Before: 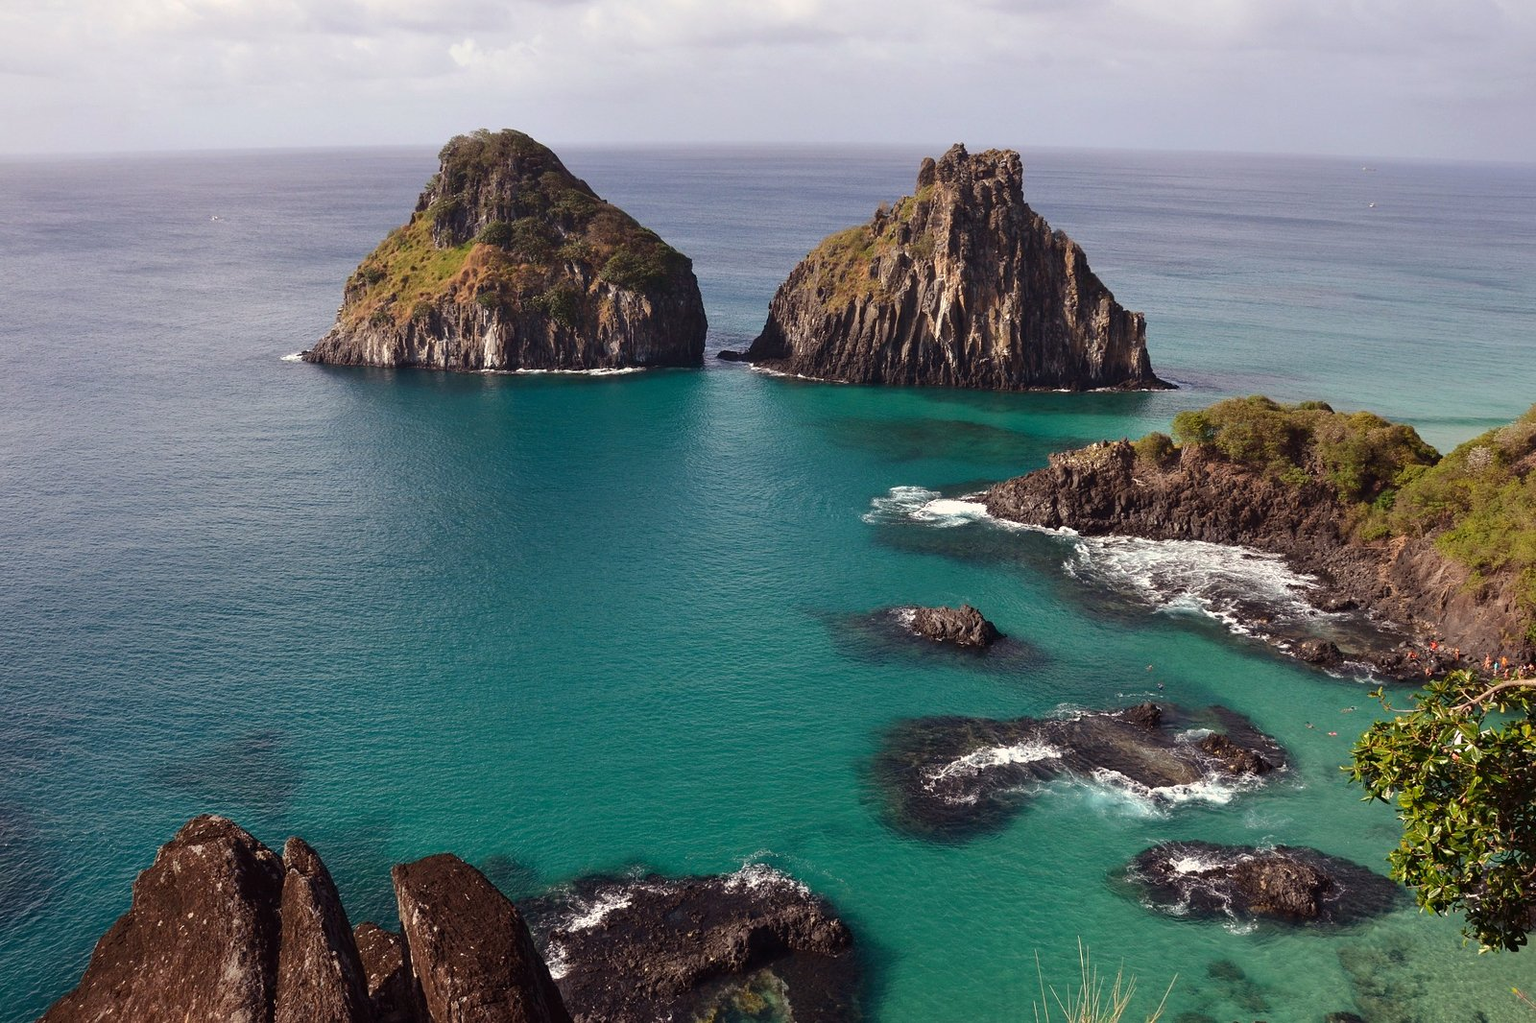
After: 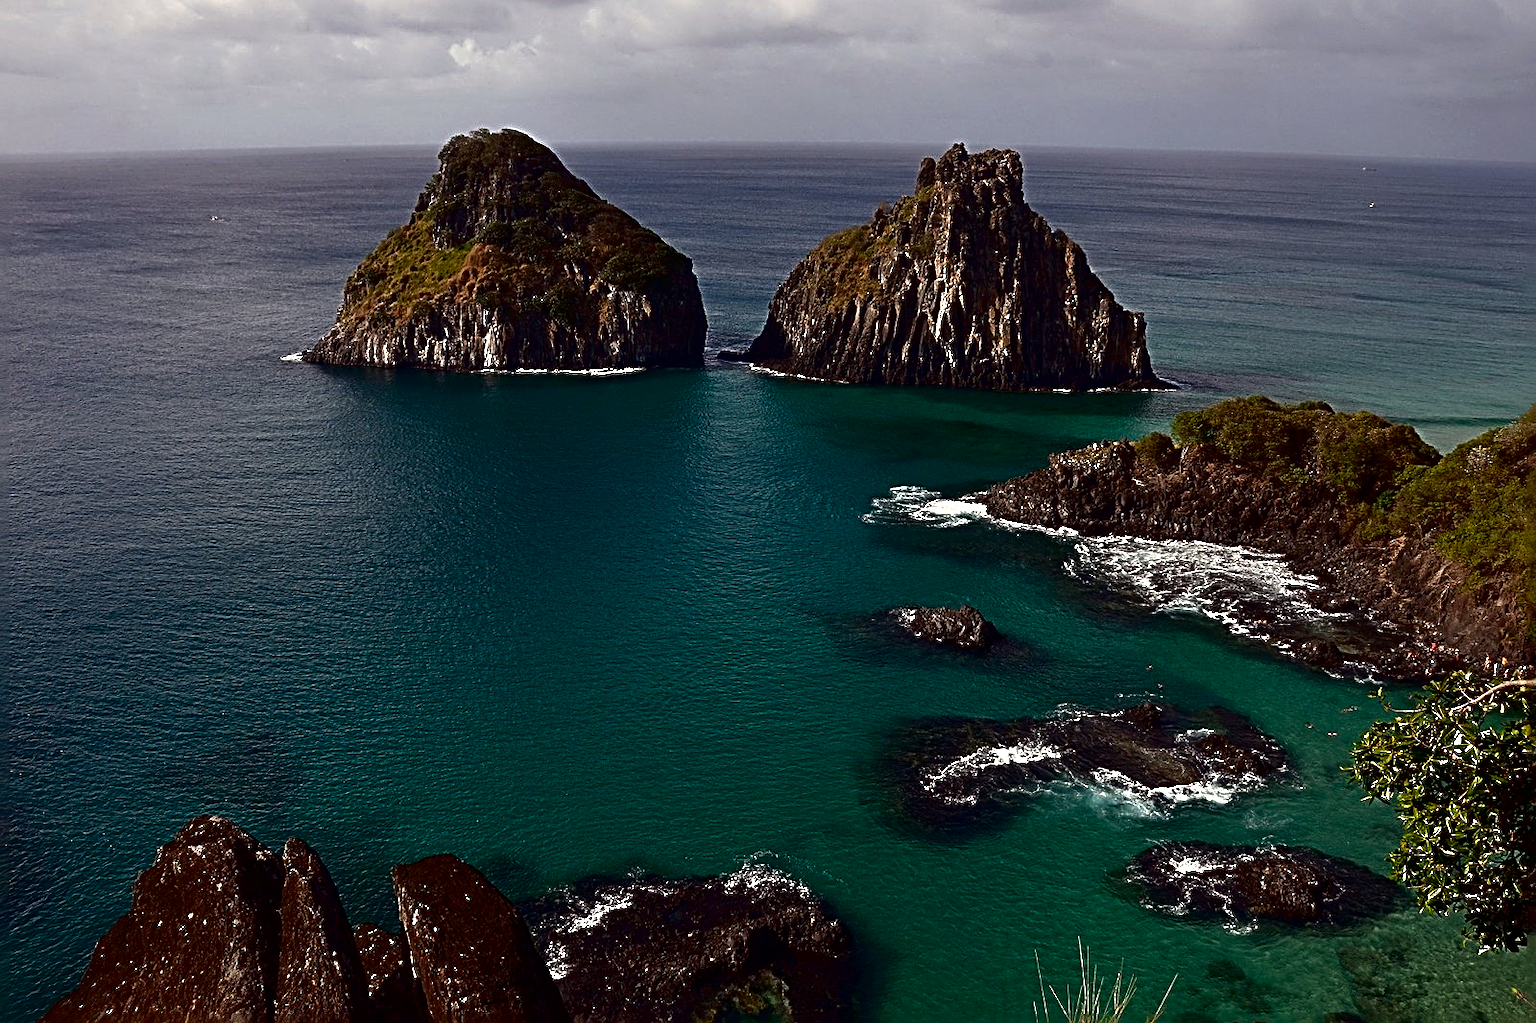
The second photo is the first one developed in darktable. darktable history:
sharpen: radius 3.689, amount 0.943
shadows and highlights: shadows 2.92, highlights -18.42, soften with gaussian
contrast brightness saturation: brightness -0.526
